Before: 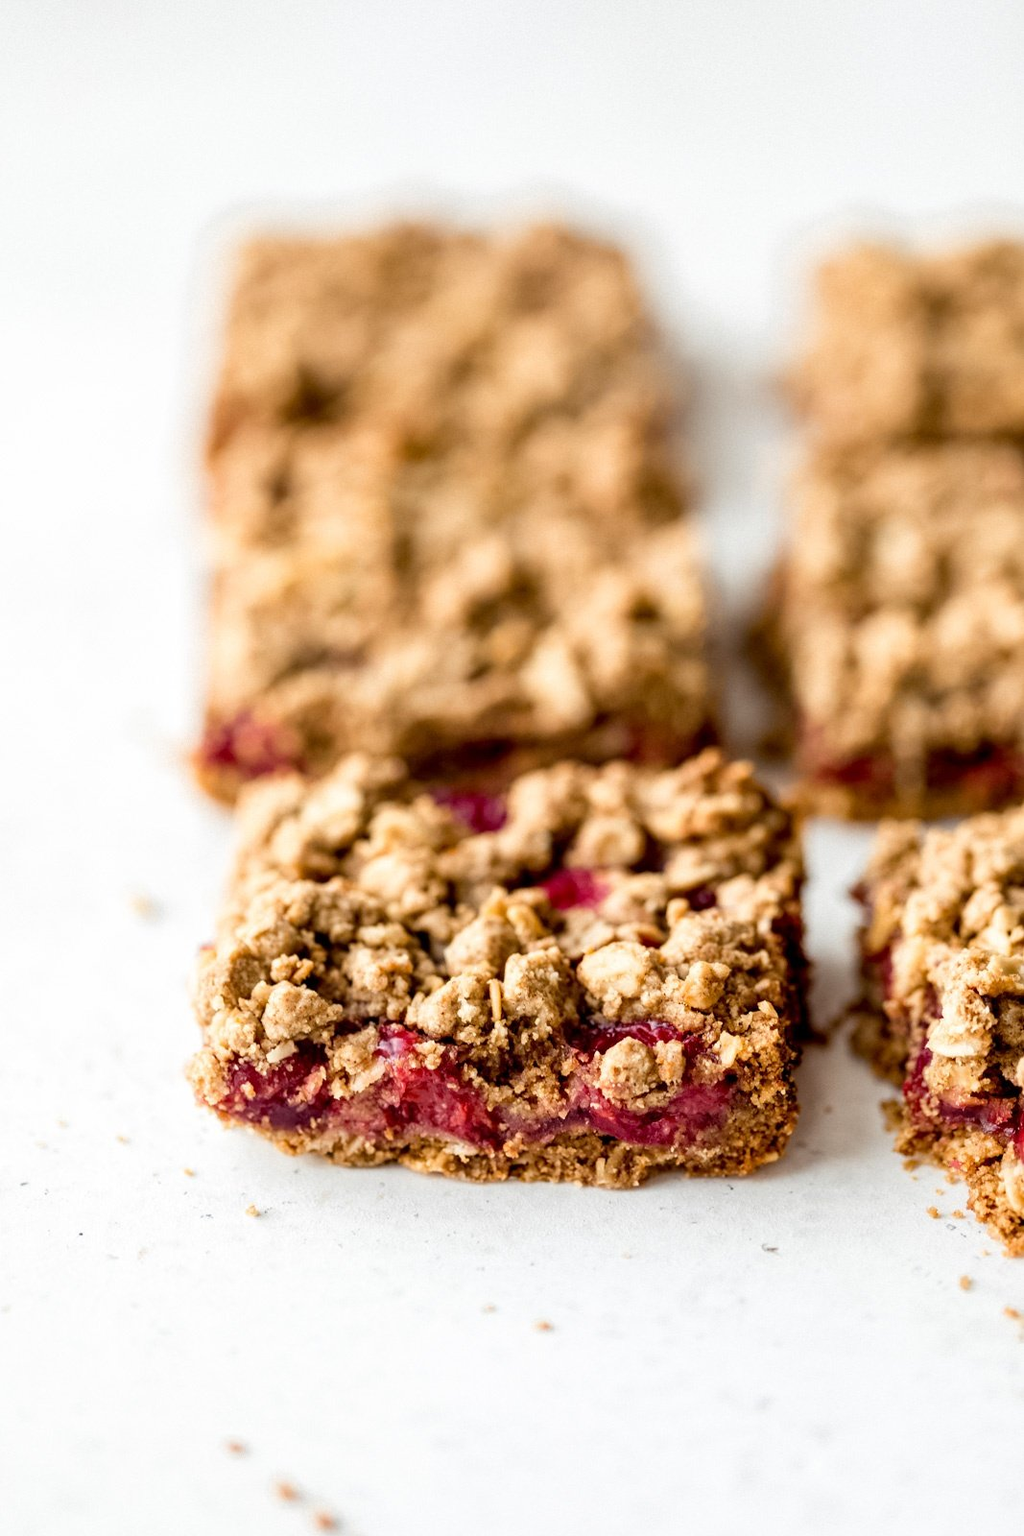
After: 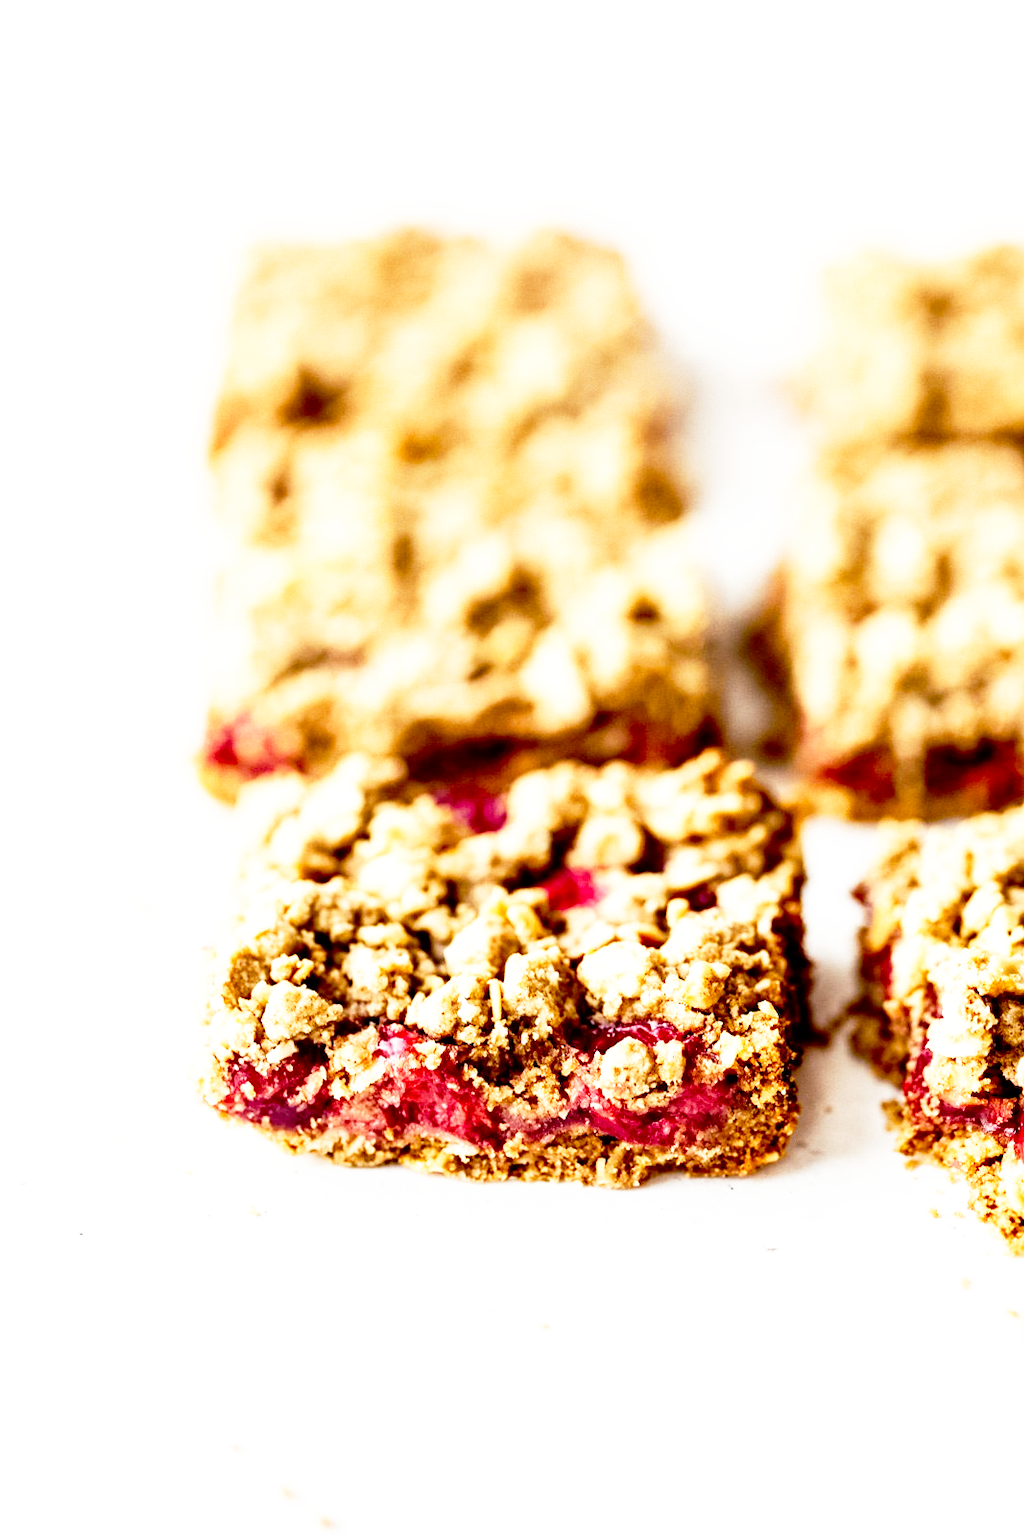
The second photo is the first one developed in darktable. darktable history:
exposure: exposure 0.298 EV, compensate highlight preservation false
contrast brightness saturation: contrast 0.07, brightness -0.134, saturation 0.05
base curve: curves: ch0 [(0, 0) (0.012, 0.01) (0.073, 0.168) (0.31, 0.711) (0.645, 0.957) (1, 1)], preserve colors none
